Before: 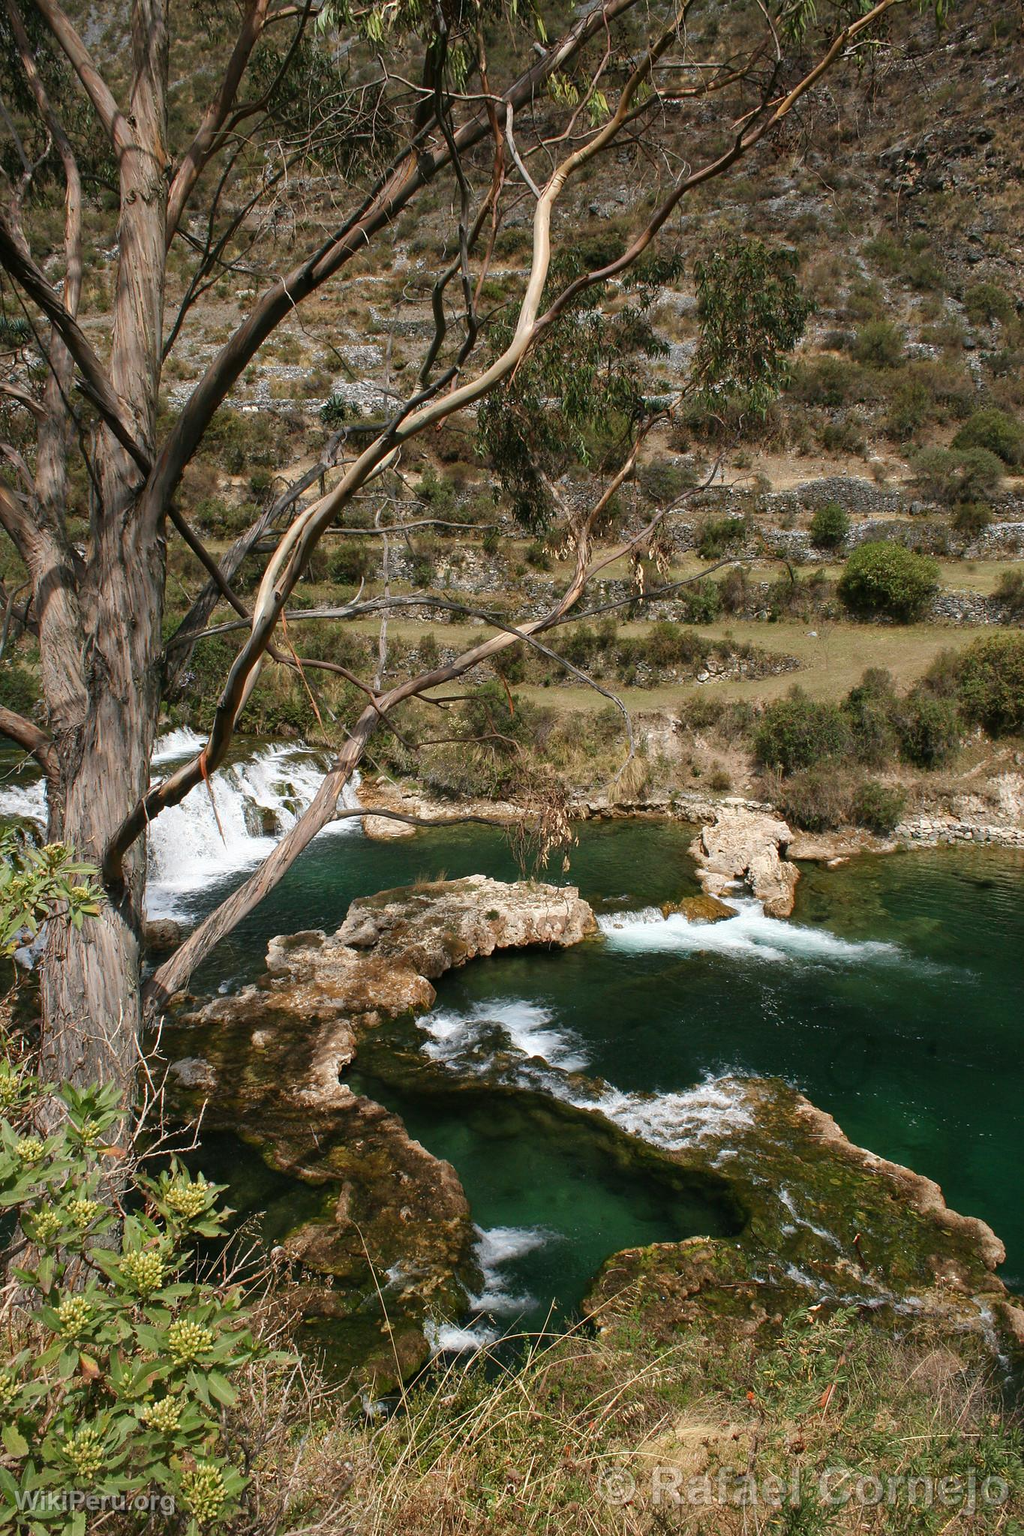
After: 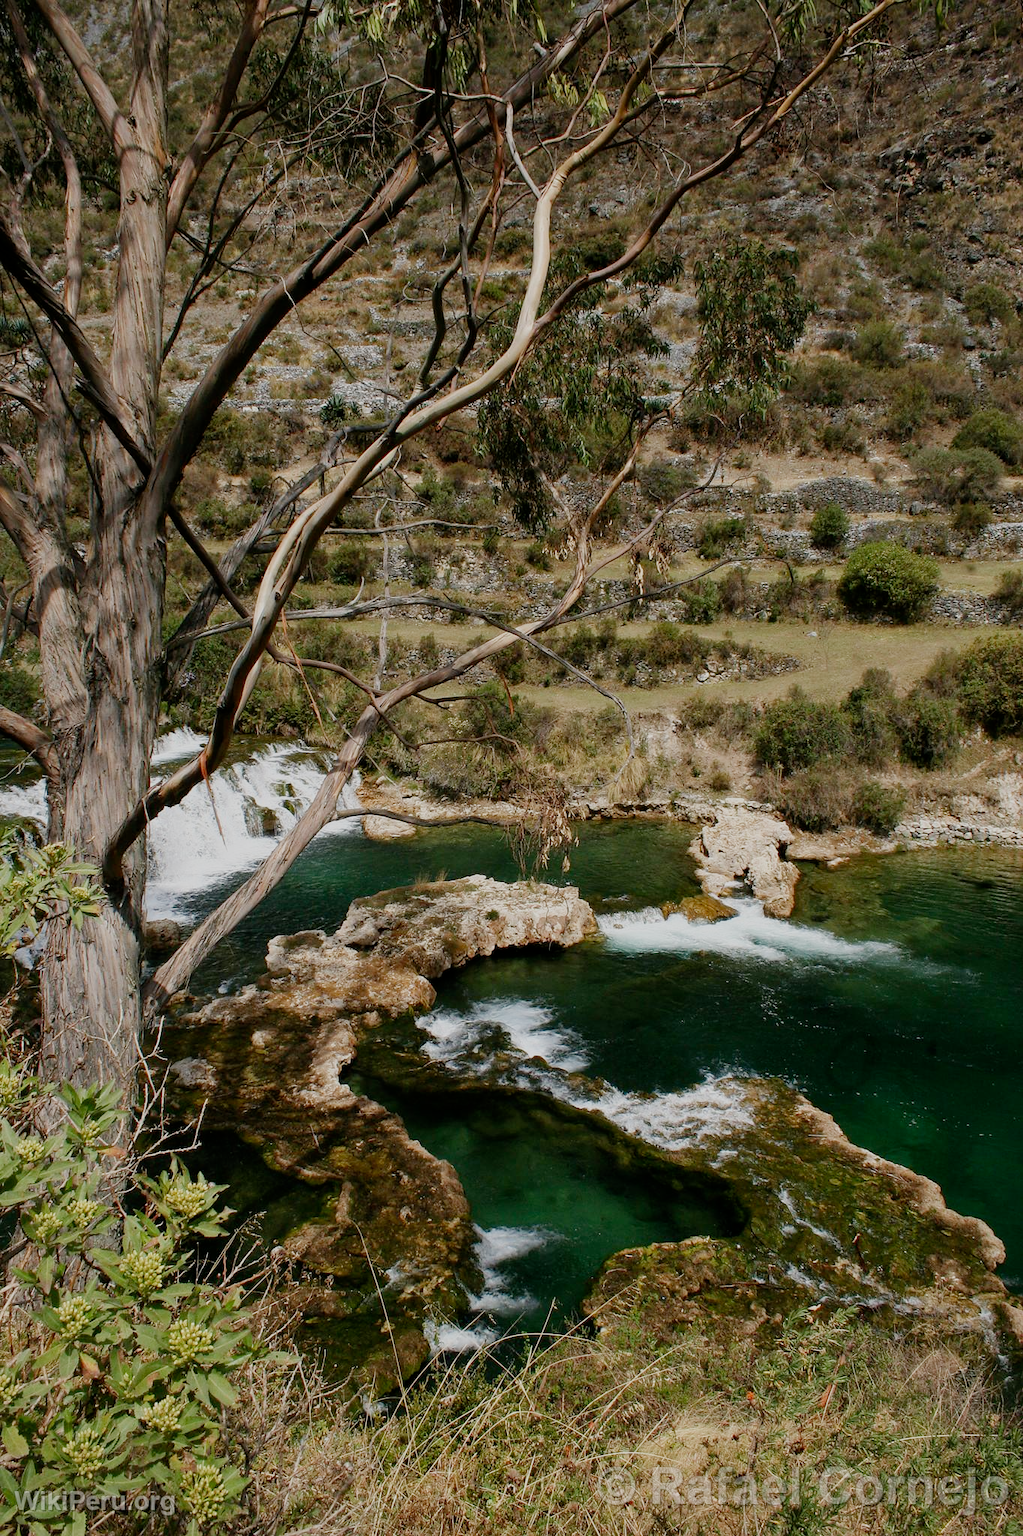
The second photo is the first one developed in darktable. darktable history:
filmic rgb: black relative exposure -16 EV, white relative exposure 6.87 EV, hardness 4.69, preserve chrominance no, color science v4 (2020), contrast in shadows soft
